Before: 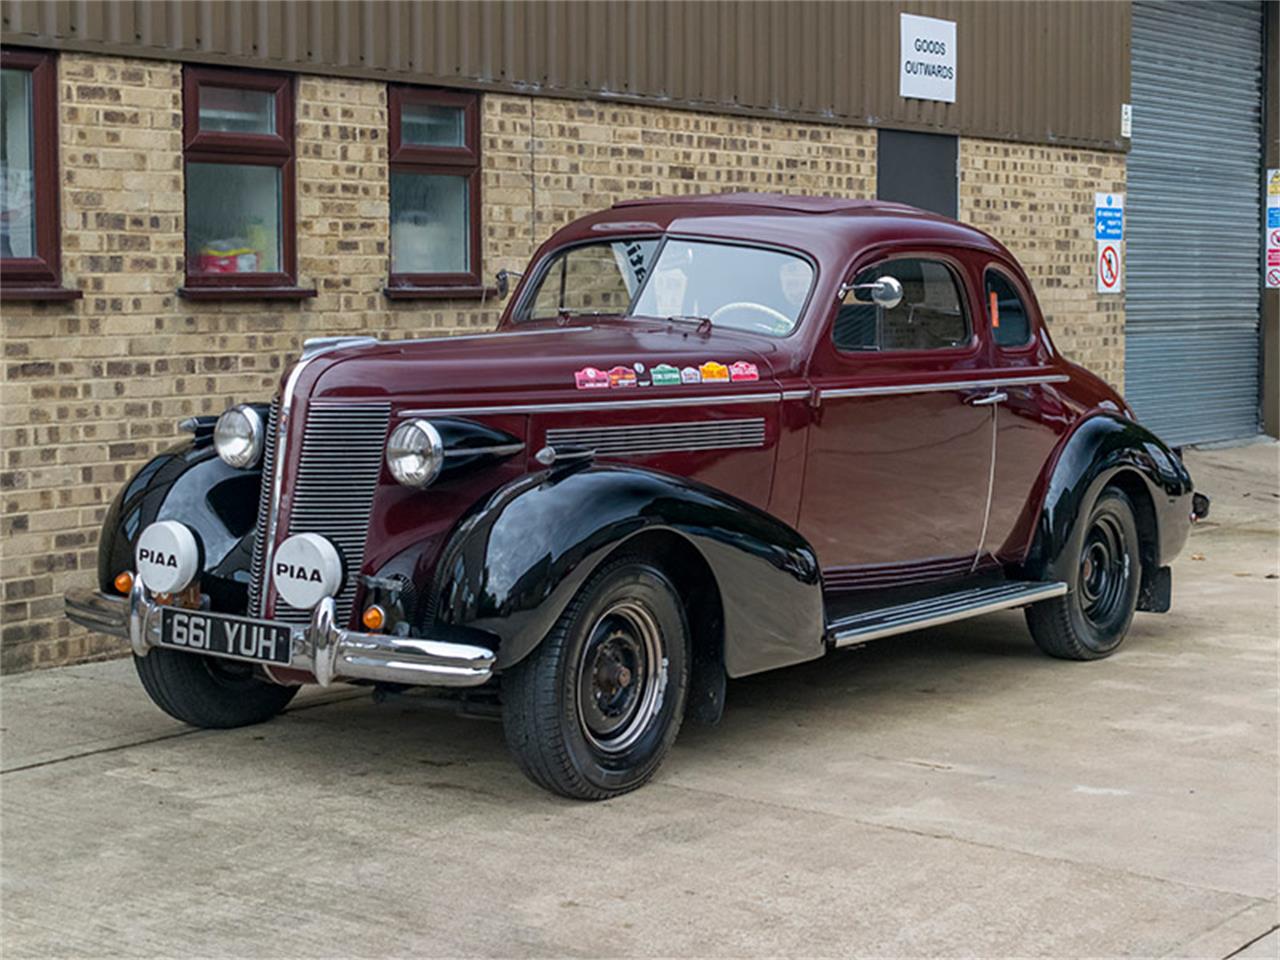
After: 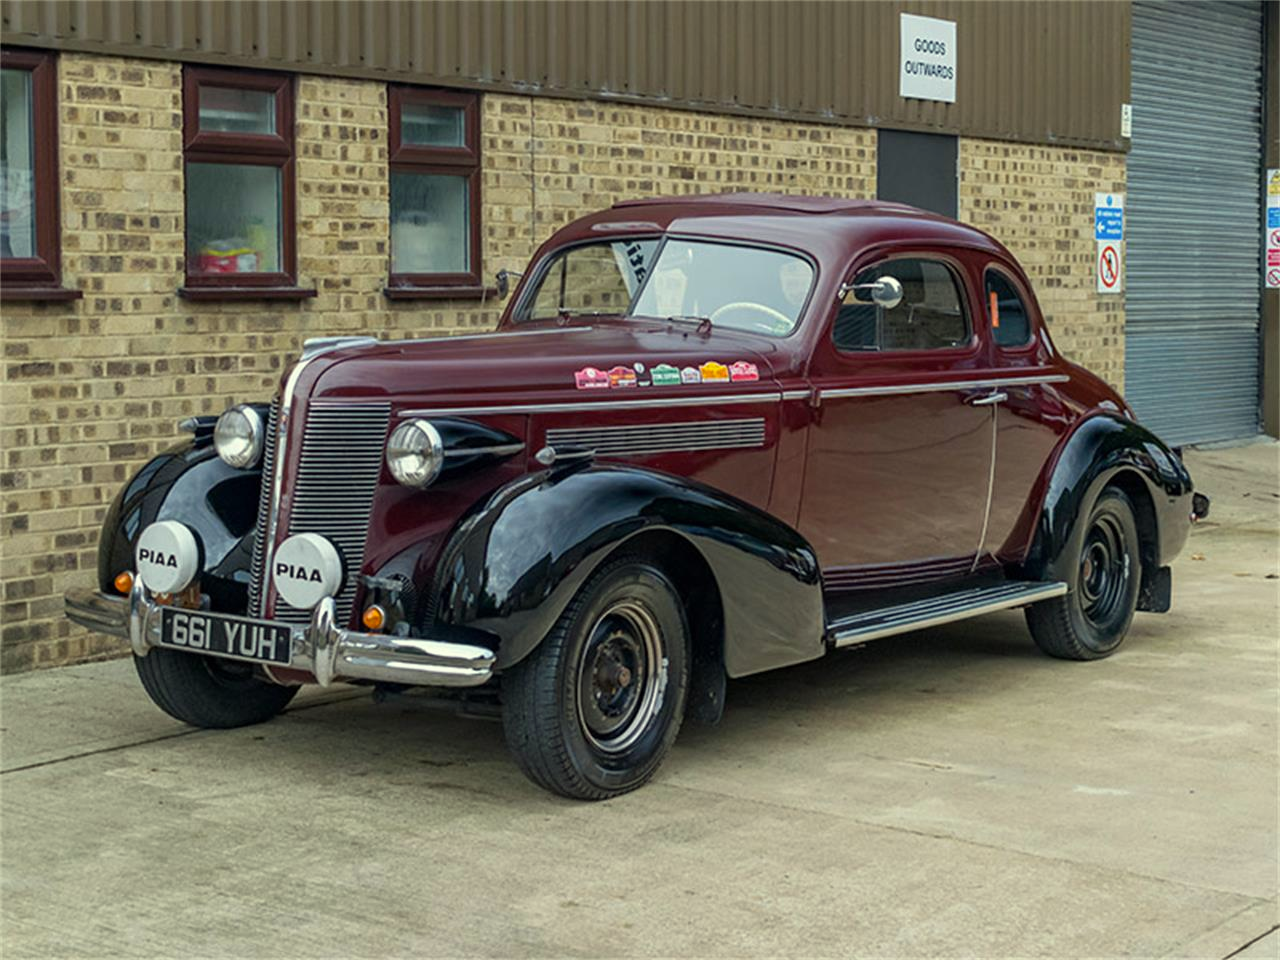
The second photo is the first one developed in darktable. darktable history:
color correction: highlights a* -5.65, highlights b* 11.25
